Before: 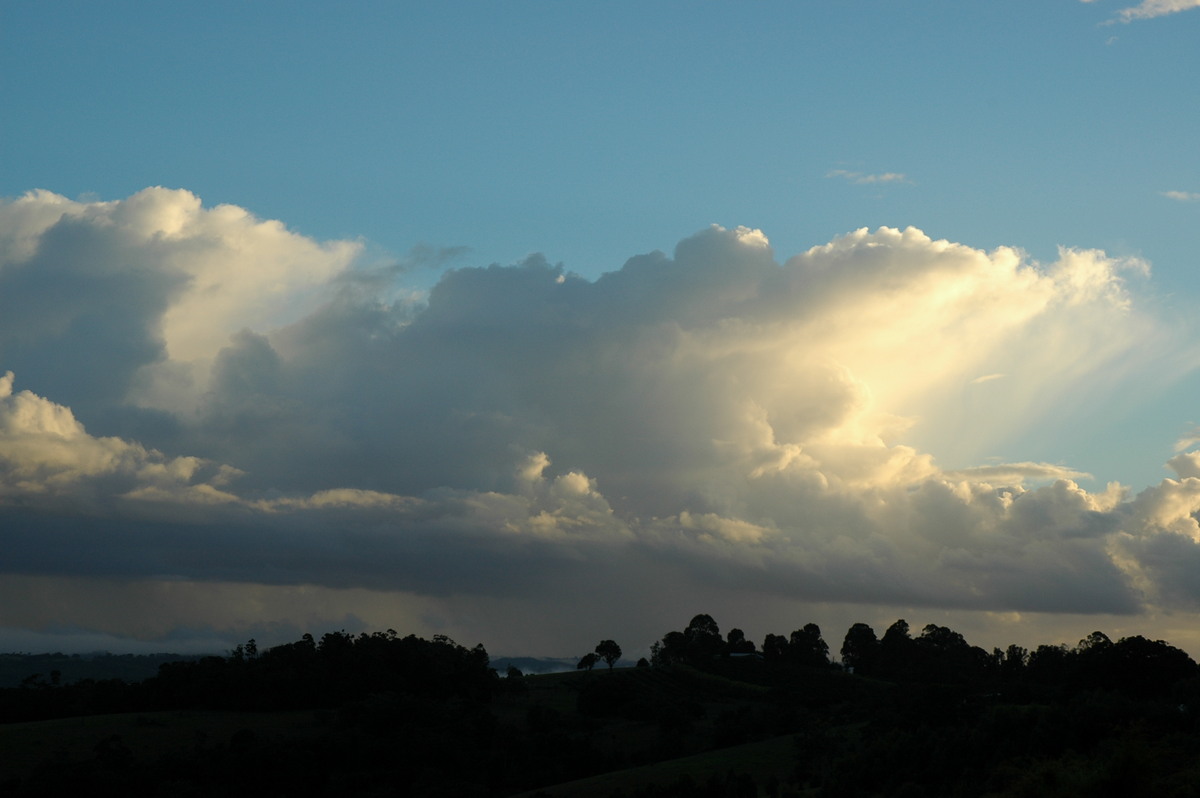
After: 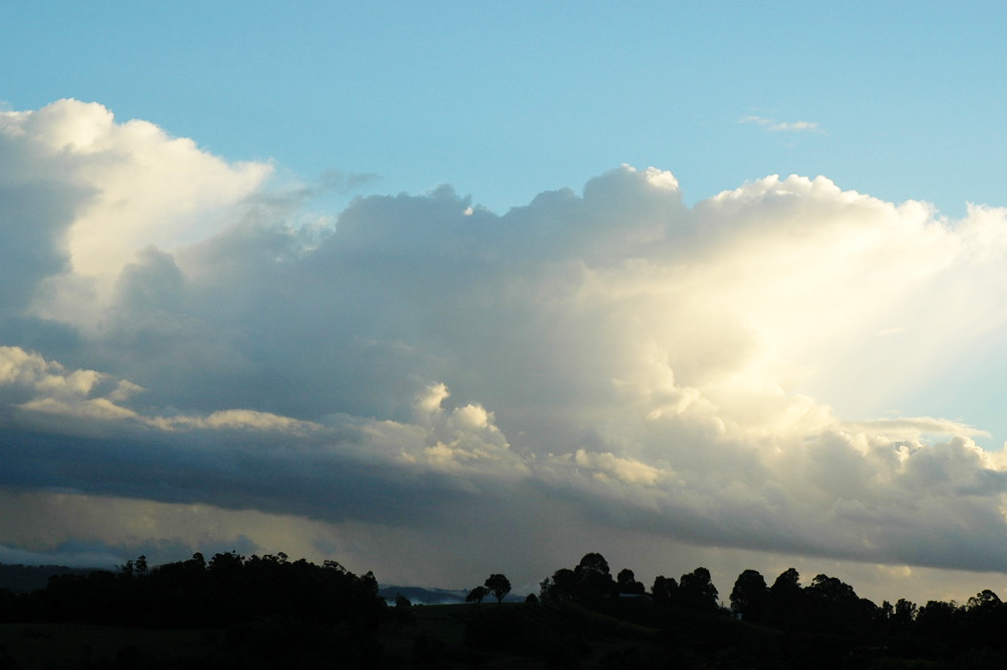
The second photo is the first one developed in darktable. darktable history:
base curve: curves: ch0 [(0, 0) (0.028, 0.03) (0.121, 0.232) (0.46, 0.748) (0.859, 0.968) (1, 1)], preserve colors none
crop and rotate: angle -2.83°, left 5.135%, top 5.221%, right 4.746%, bottom 4.659%
